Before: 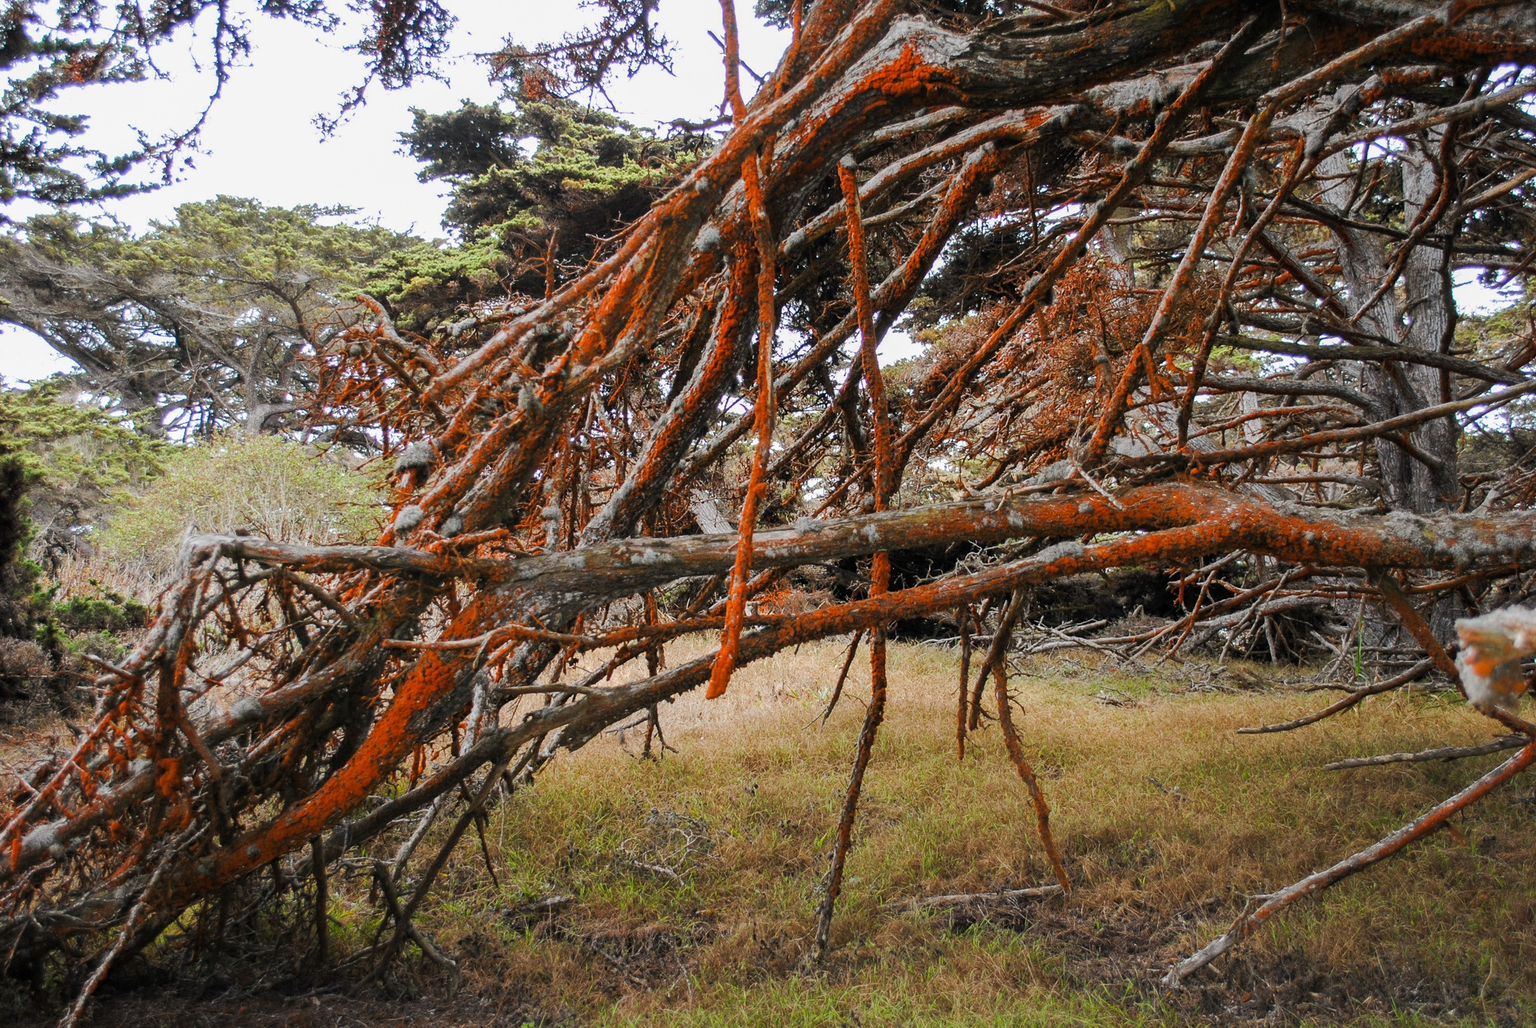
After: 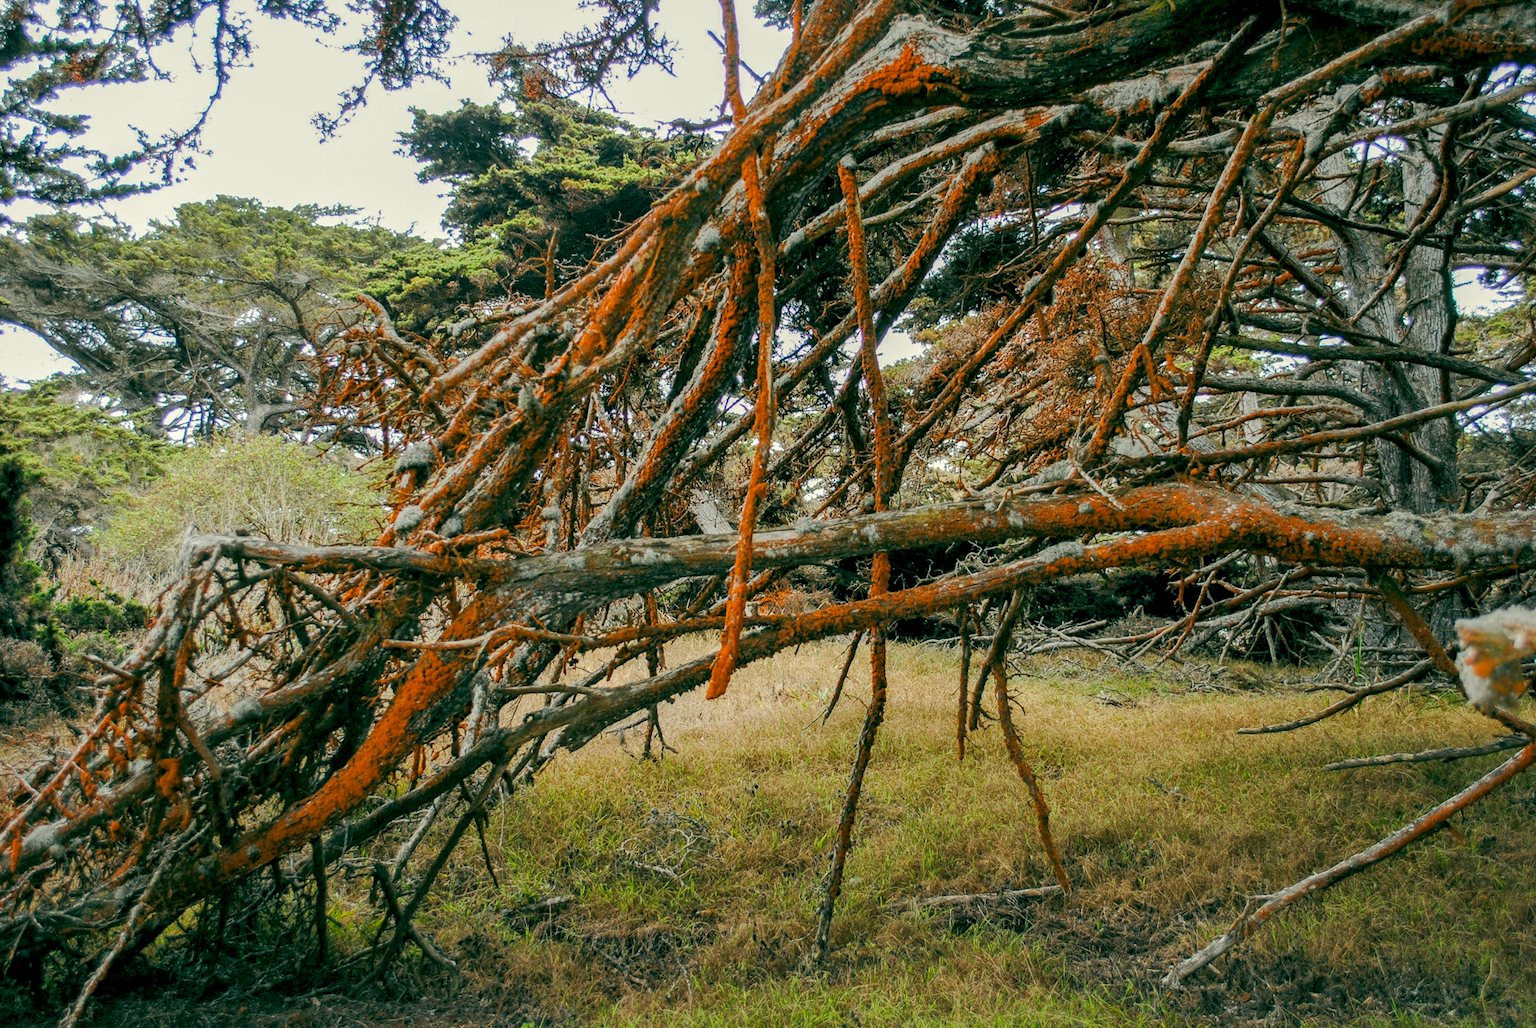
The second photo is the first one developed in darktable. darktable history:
shadows and highlights: shadows 39.69, highlights -59.68
color correction: highlights a* -0.547, highlights b* 9.23, shadows a* -9.51, shadows b* 0.687
local contrast: on, module defaults
color balance rgb: global offset › luminance -0.342%, global offset › chroma 0.115%, global offset › hue 165.78°, white fulcrum 0.986 EV, perceptual saturation grading › global saturation 0.582%, global vibrance 11.187%
